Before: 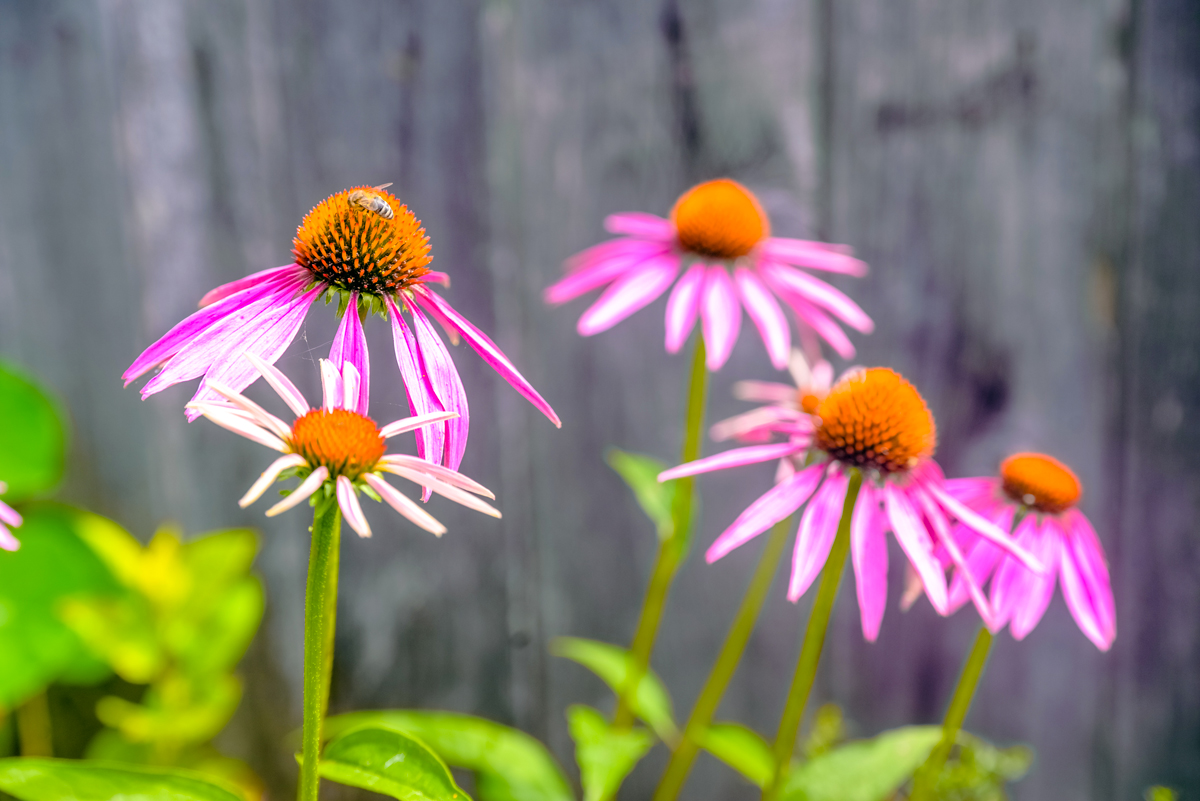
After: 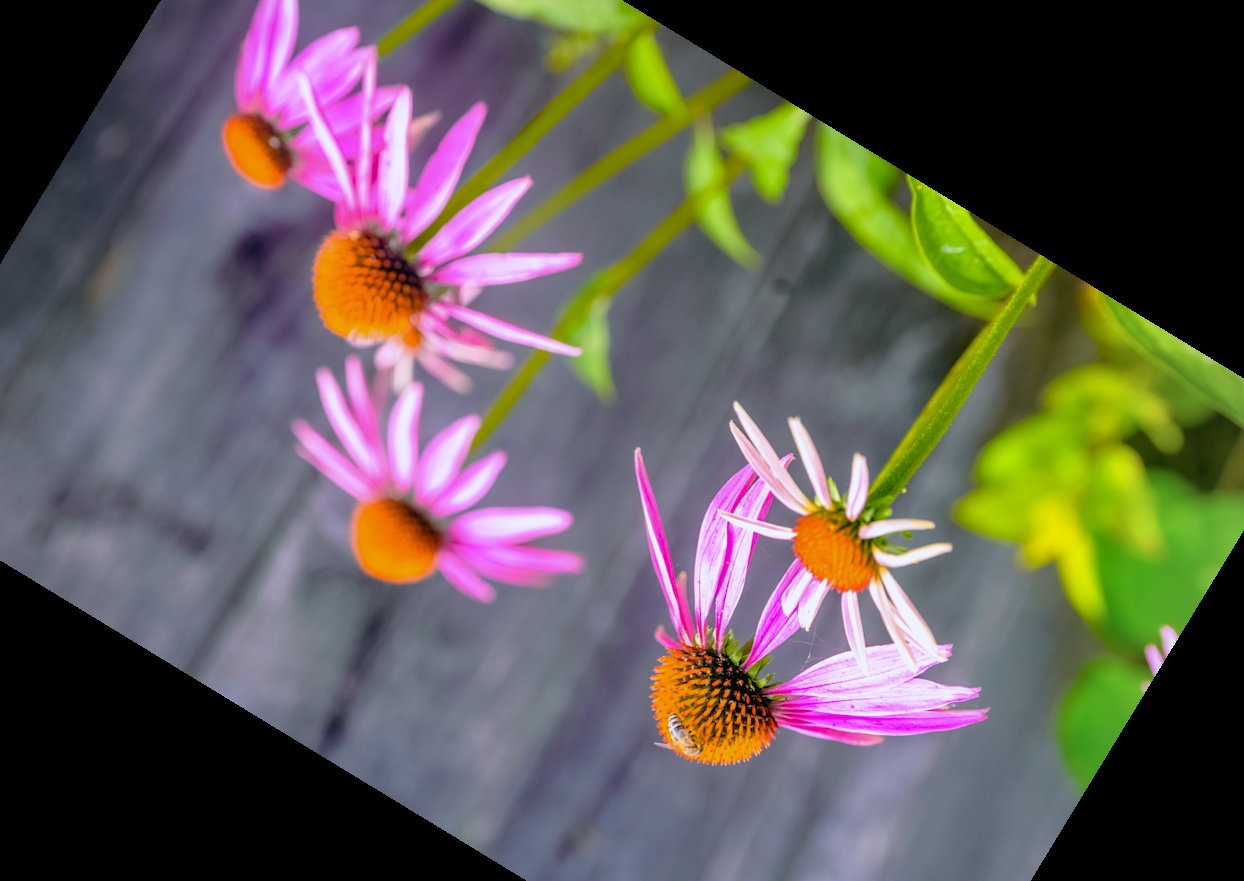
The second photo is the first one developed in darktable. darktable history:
exposure: exposure -0.153 EV, compensate highlight preservation false
crop and rotate: angle 148.68°, left 9.111%, top 15.603%, right 4.588%, bottom 17.041%
vignetting: fall-off radius 60.92%
white balance: red 0.984, blue 1.059
